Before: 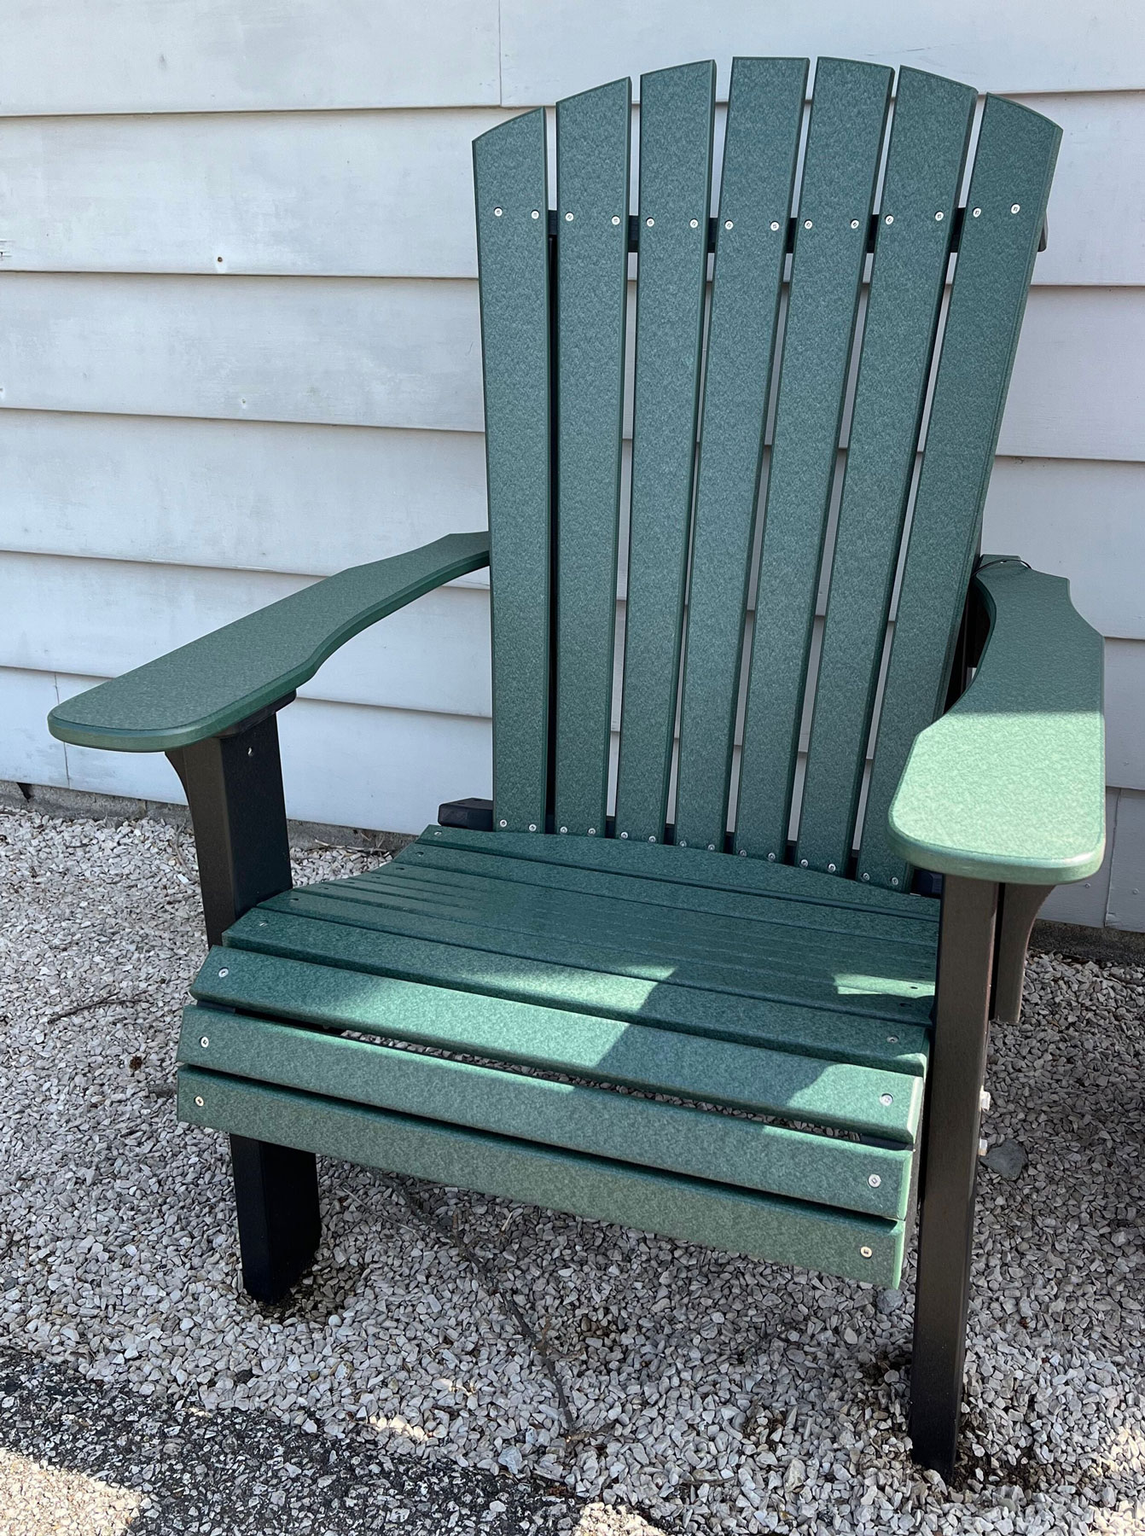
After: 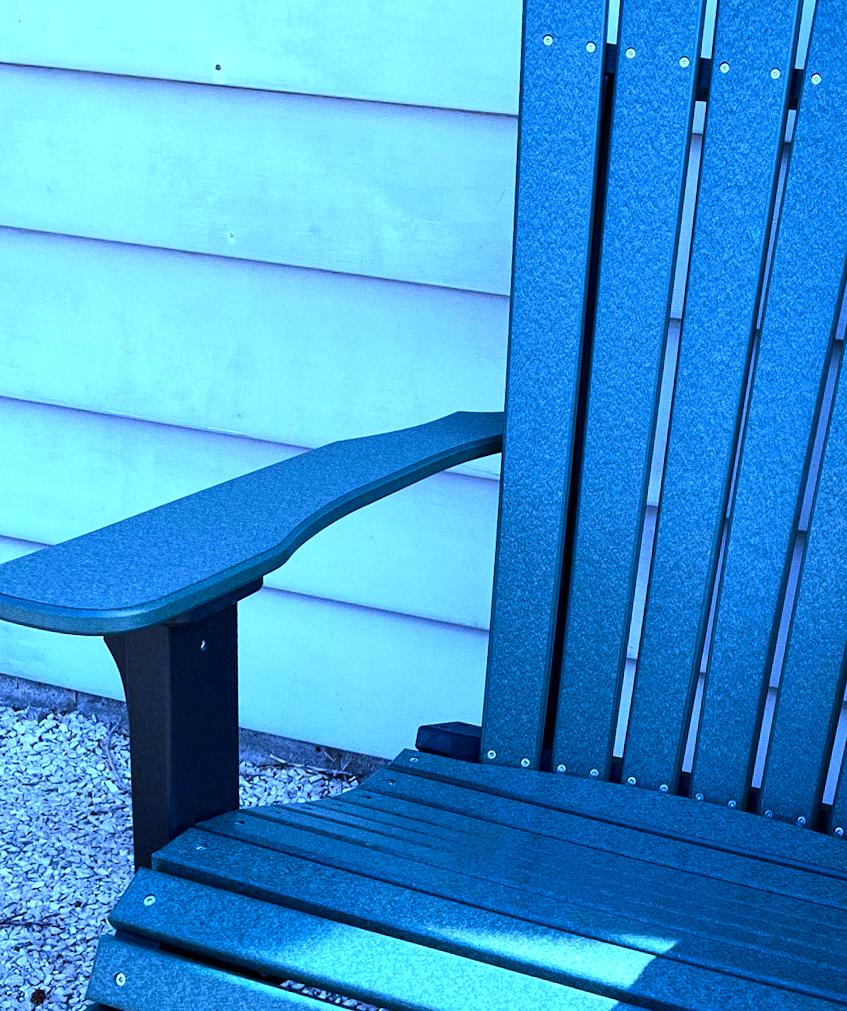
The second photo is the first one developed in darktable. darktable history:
grain: on, module defaults
exposure: black level correction 0, exposure 0.5 EV, compensate exposure bias true, compensate highlight preservation false
crop and rotate: angle -4.99°, left 2.122%, top 6.945%, right 27.566%, bottom 30.519%
contrast brightness saturation: contrast 0.12, brightness -0.12, saturation 0.2
white balance: red 0.766, blue 1.537
